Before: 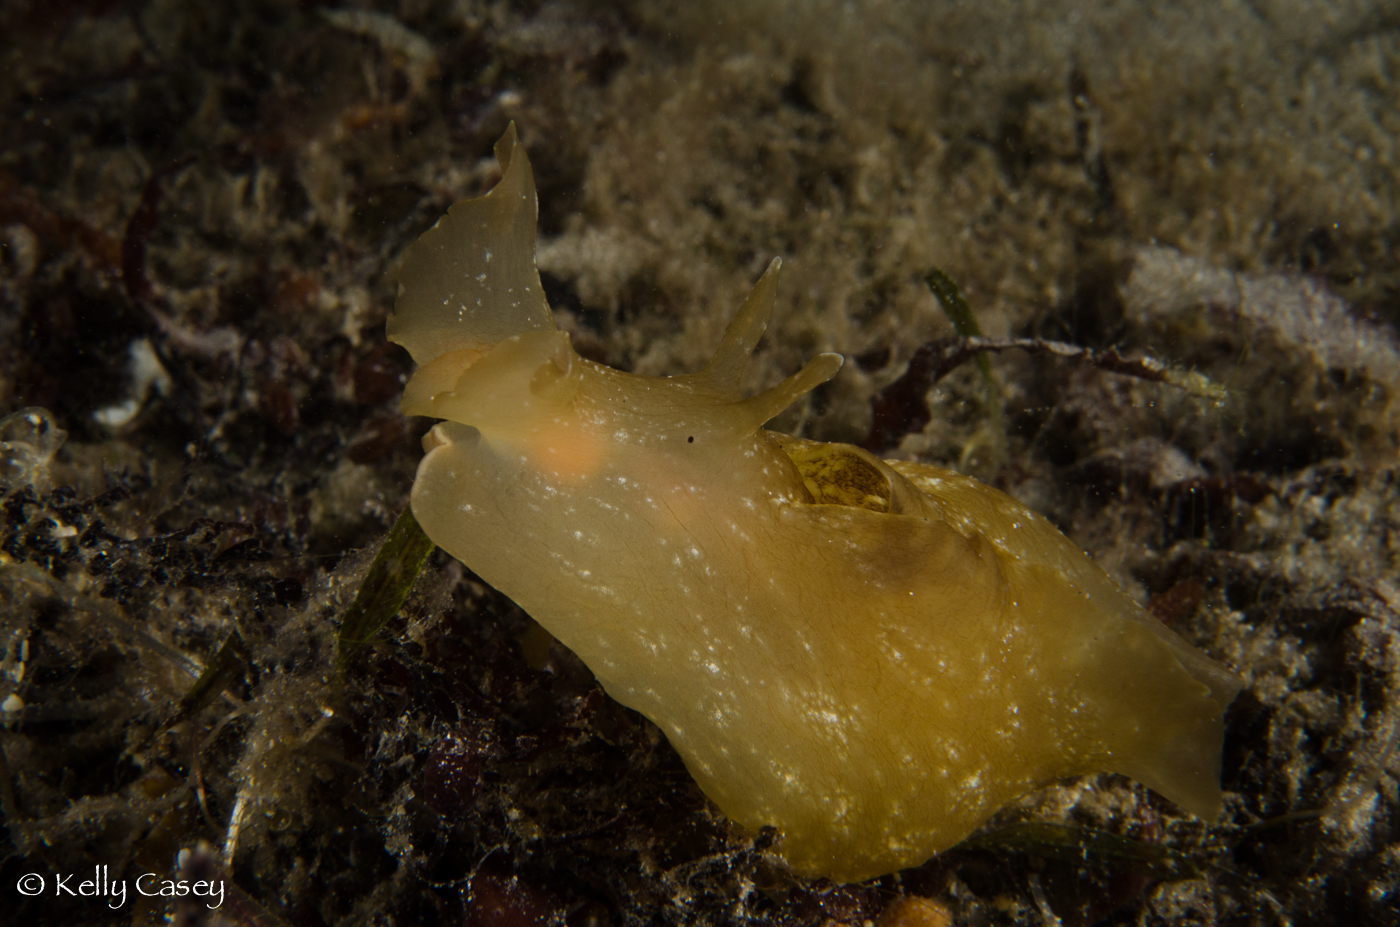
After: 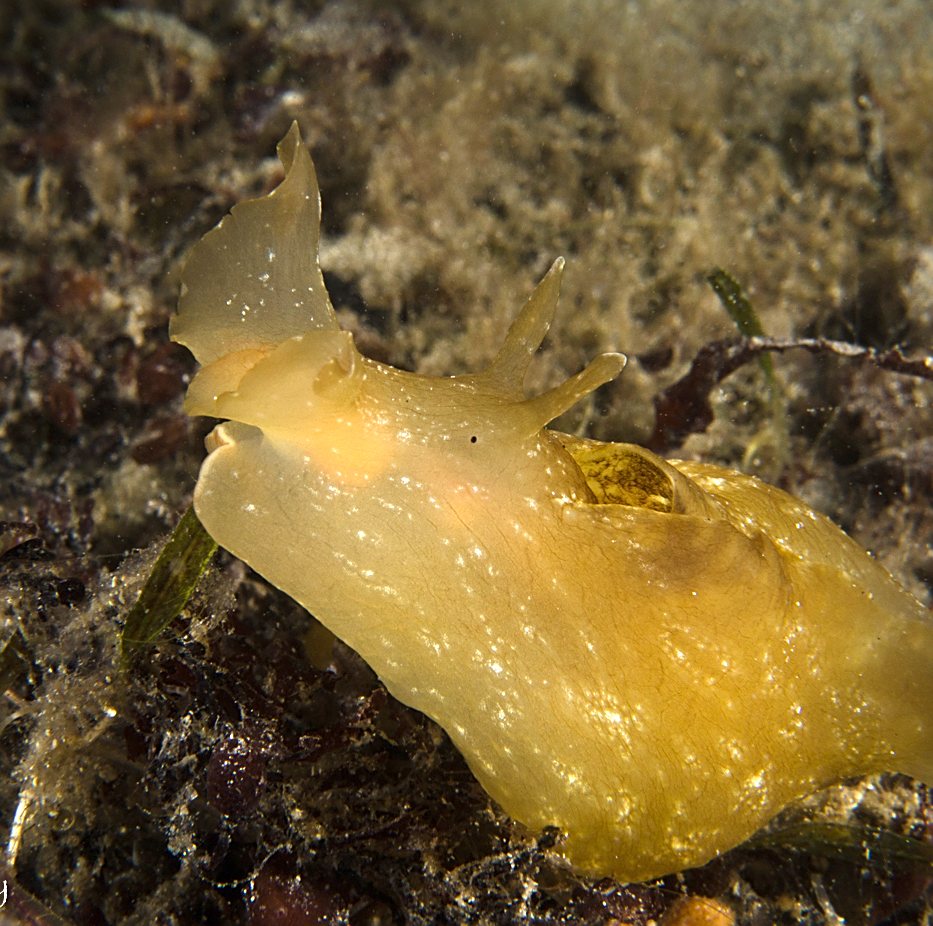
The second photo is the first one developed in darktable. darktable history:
exposure: black level correction 0, exposure 1.5 EV, compensate exposure bias true, compensate highlight preservation false
crop and rotate: left 15.546%, right 17.787%
sharpen: amount 0.575
